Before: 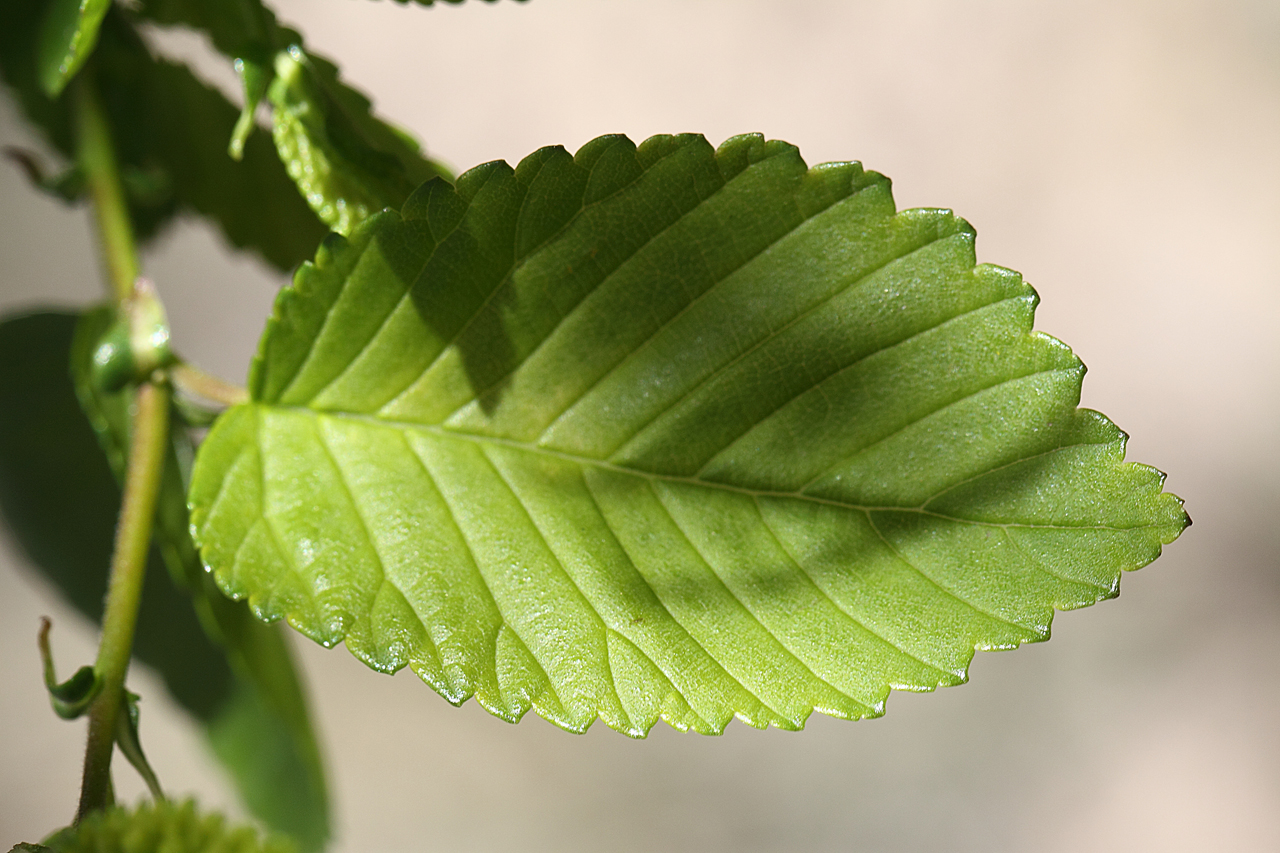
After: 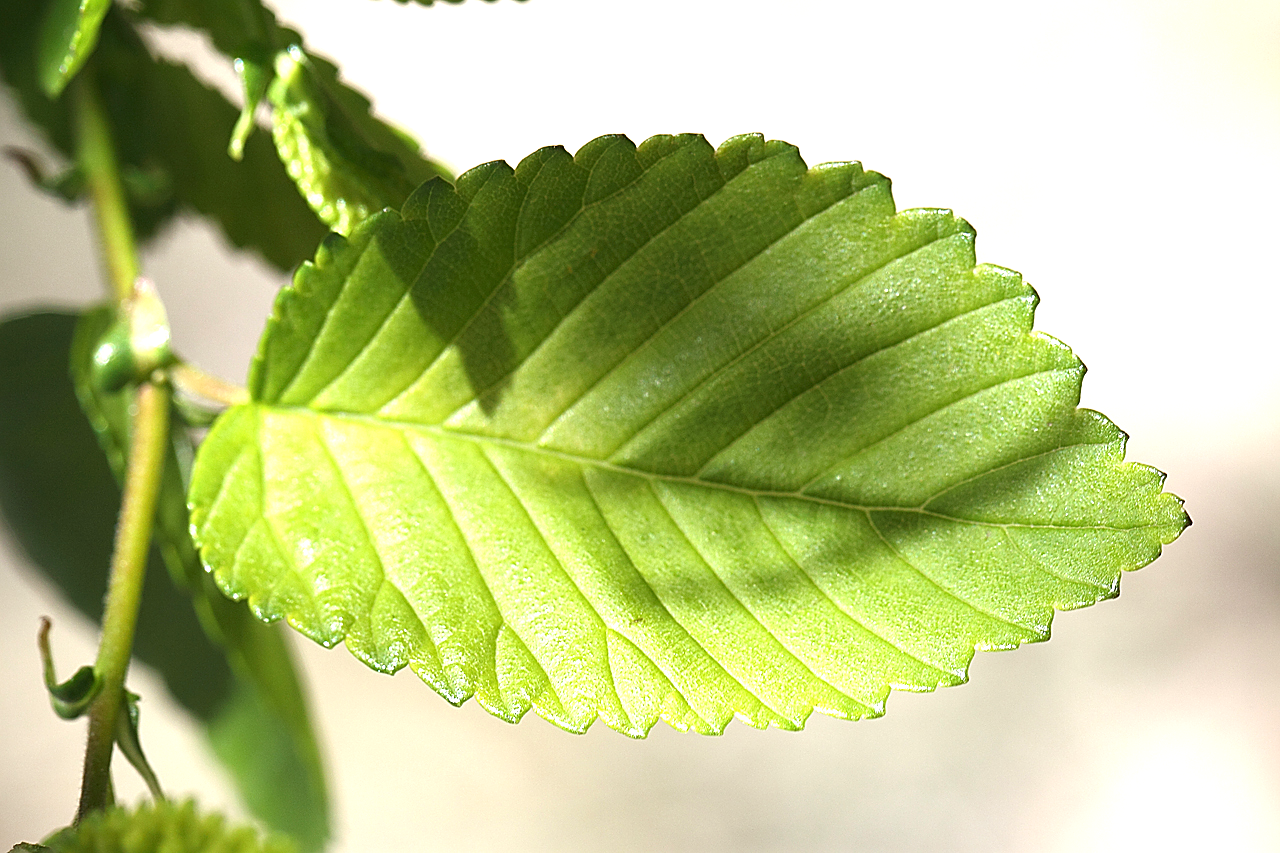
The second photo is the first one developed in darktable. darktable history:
sharpen: on, module defaults
exposure: black level correction 0, exposure 0.9 EV, compensate highlight preservation false
